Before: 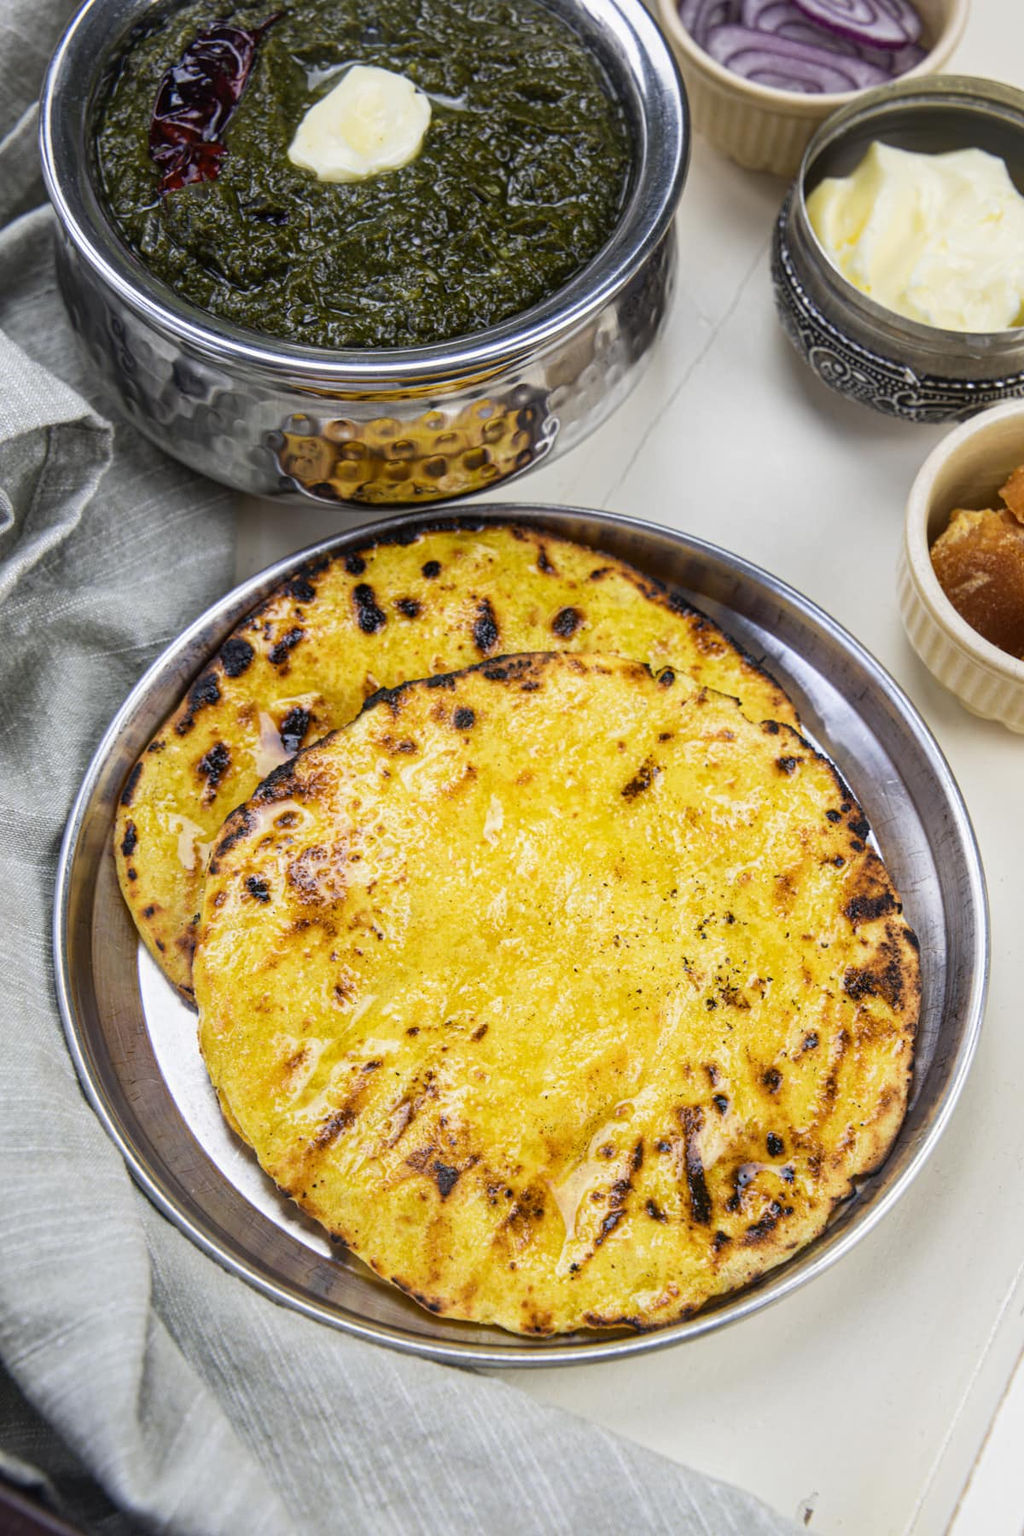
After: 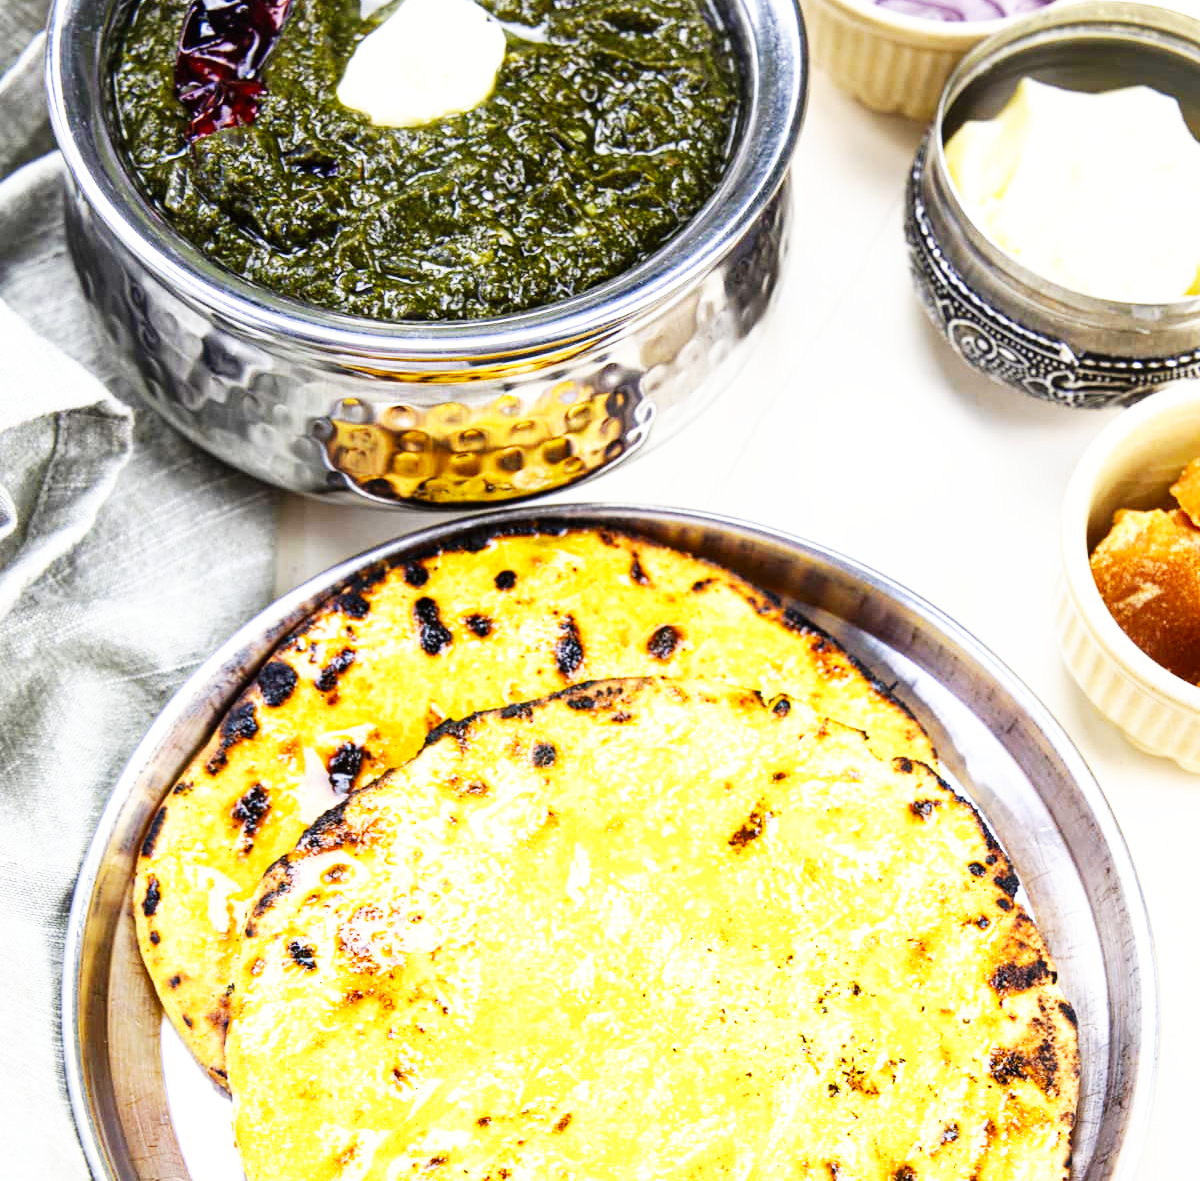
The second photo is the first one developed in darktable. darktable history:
exposure: exposure 0.469 EV, compensate highlight preservation false
base curve: curves: ch0 [(0, 0) (0.007, 0.004) (0.027, 0.03) (0.046, 0.07) (0.207, 0.54) (0.442, 0.872) (0.673, 0.972) (1, 1)], preserve colors none
crop and rotate: top 4.842%, bottom 29.54%
color correction: highlights b* 0.045
